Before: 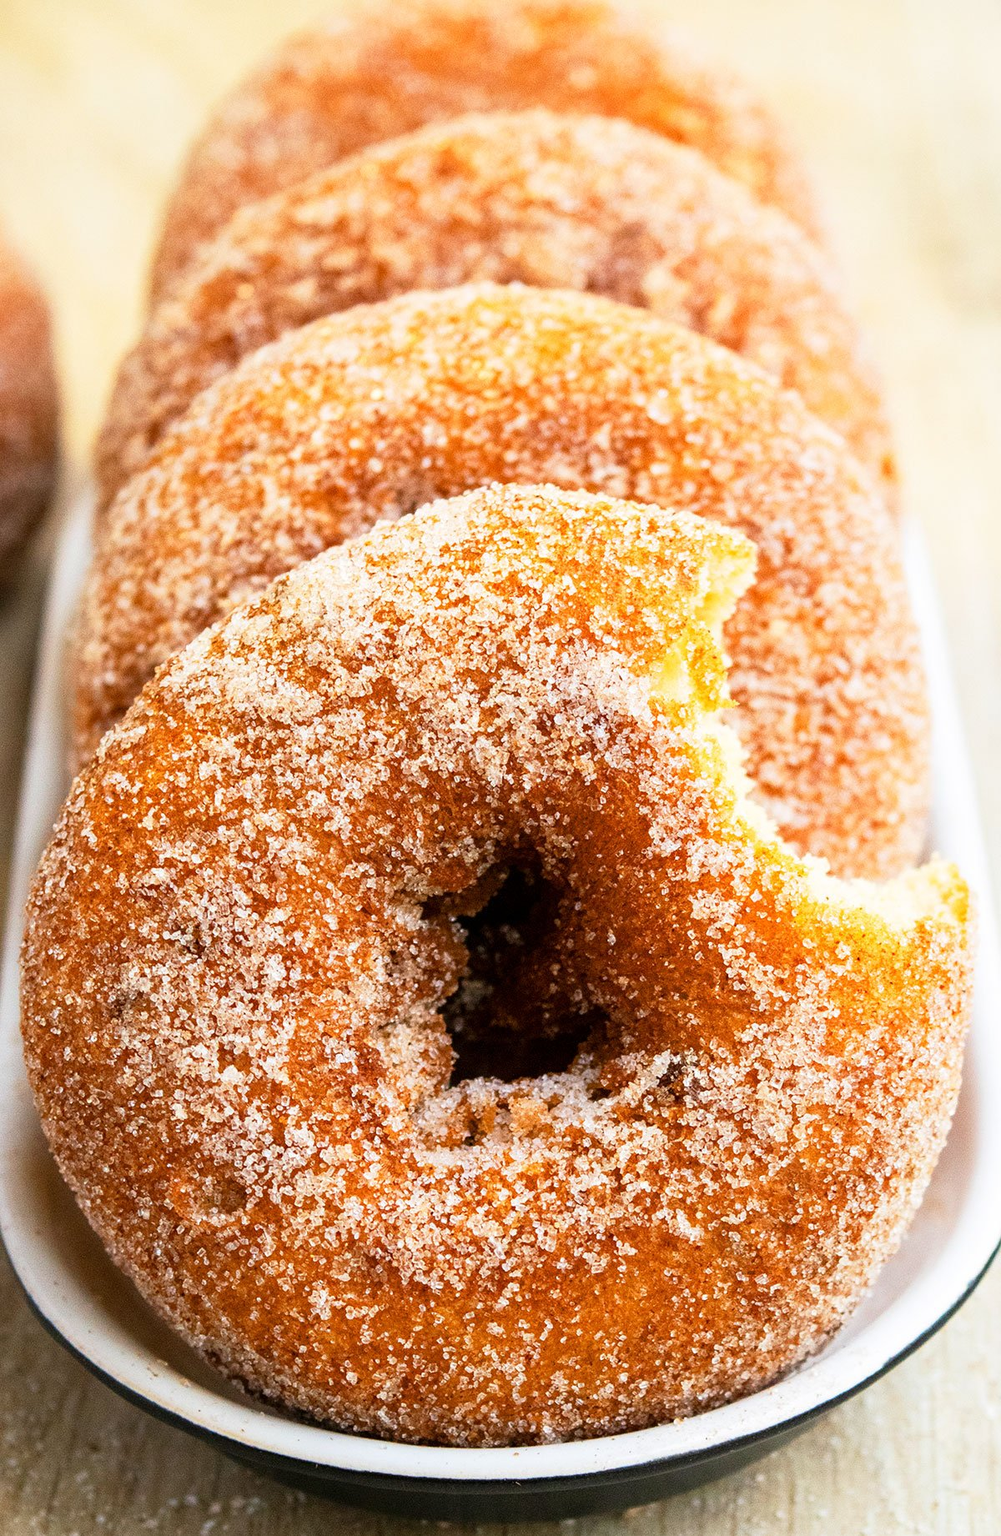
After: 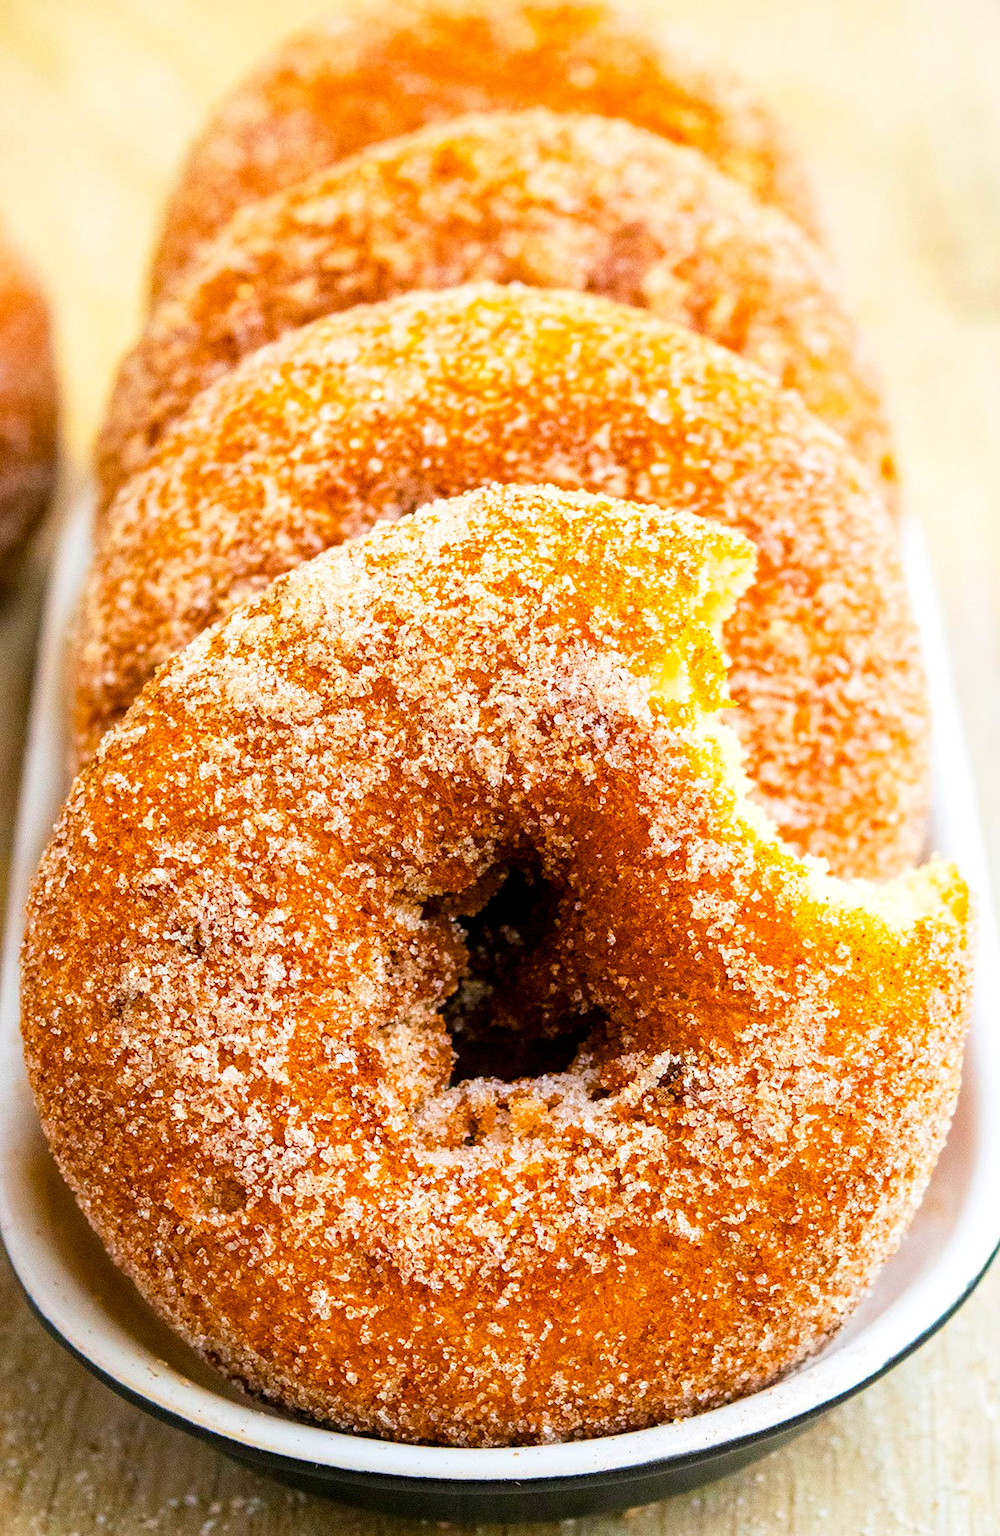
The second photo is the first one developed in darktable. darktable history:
color balance rgb: perceptual saturation grading › global saturation 25%, perceptual brilliance grading › mid-tones 10%, perceptual brilliance grading › shadows 15%, global vibrance 20%
local contrast: highlights 100%, shadows 100%, detail 120%, midtone range 0.2
